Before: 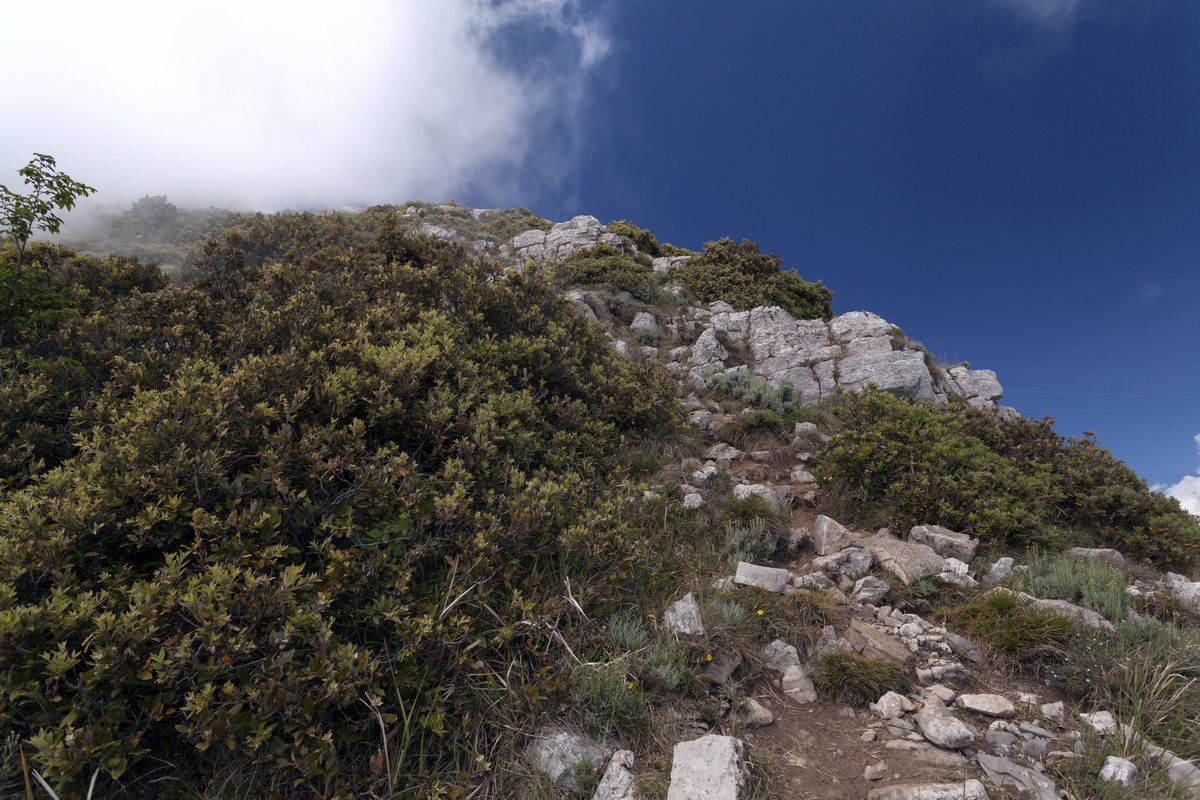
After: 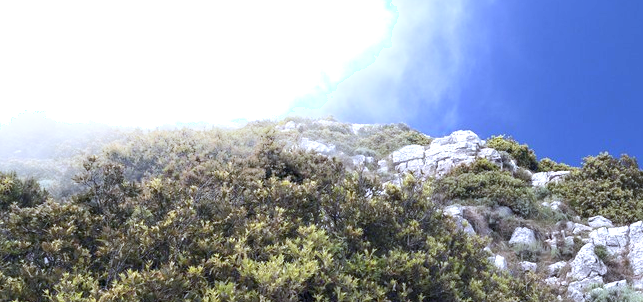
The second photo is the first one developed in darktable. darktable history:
shadows and highlights: highlights 70.7, soften with gaussian
exposure: black level correction 0, exposure 1.45 EV, compensate exposure bias true, compensate highlight preservation false
white balance: red 0.926, green 1.003, blue 1.133
crop: left 10.121%, top 10.631%, right 36.218%, bottom 51.526%
contrast brightness saturation: contrast 0.07
